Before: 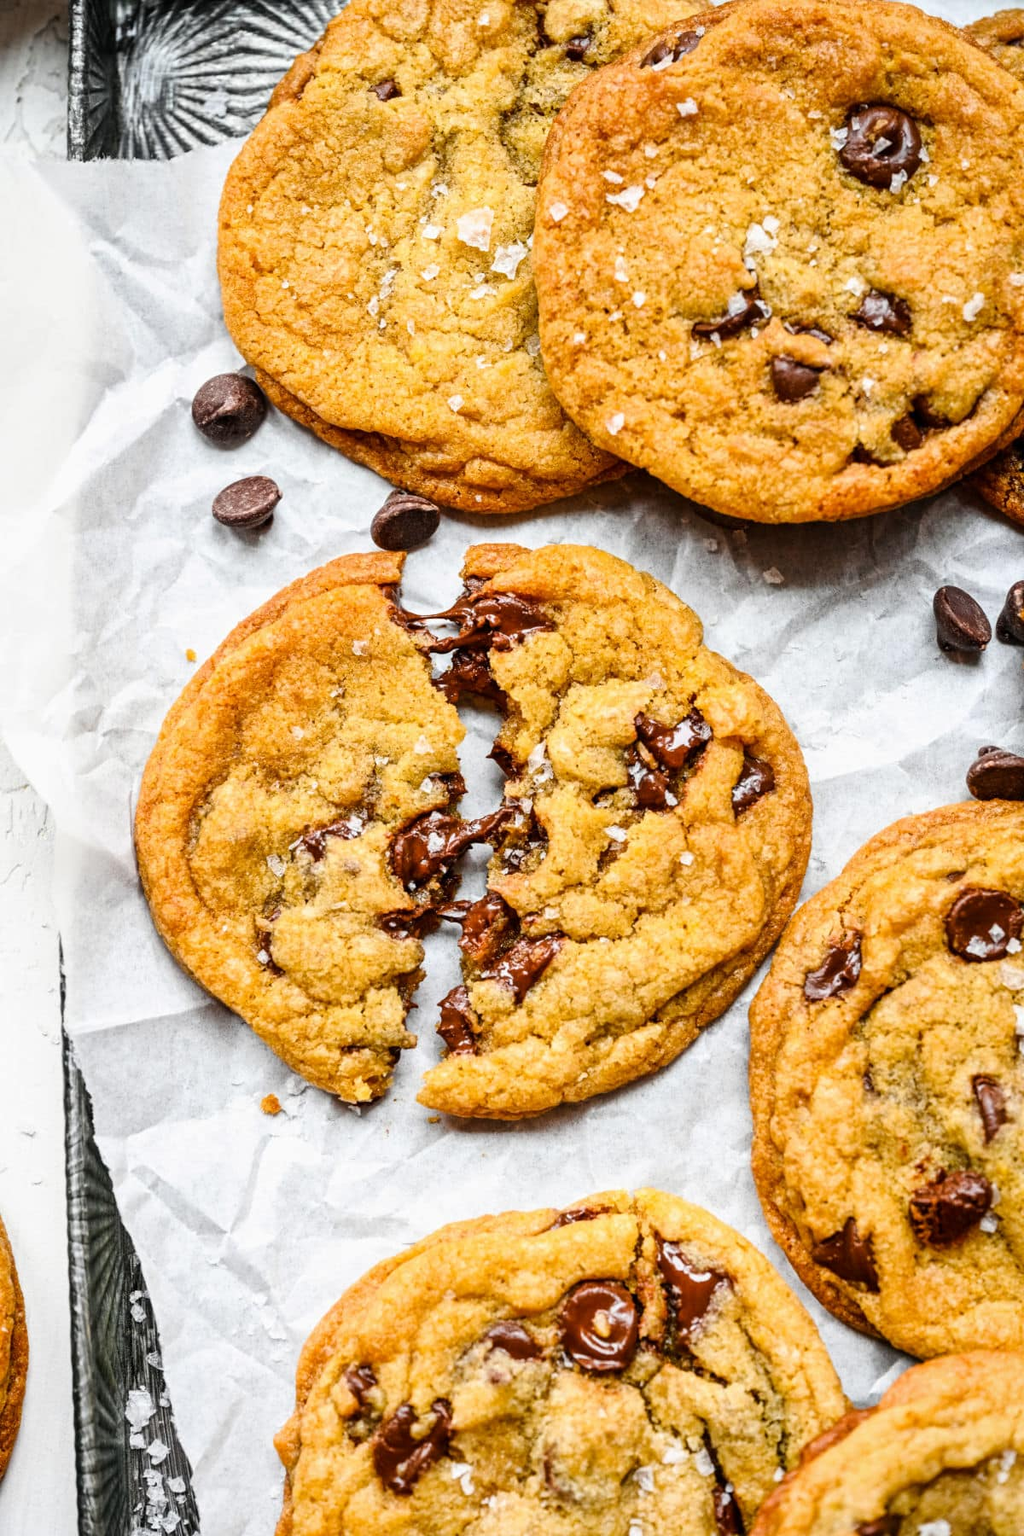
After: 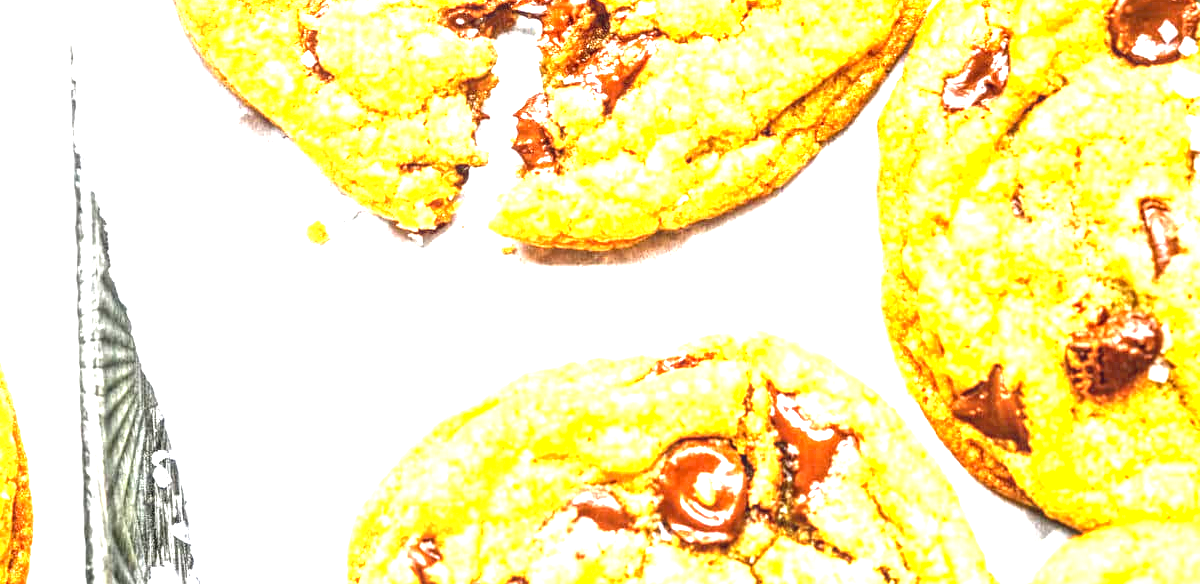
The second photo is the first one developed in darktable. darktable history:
contrast brightness saturation: contrast 0.037, saturation 0.065
local contrast: detail 130%
exposure: exposure 2.23 EV, compensate highlight preservation false
crop and rotate: top 59.003%, bottom 8.52%
